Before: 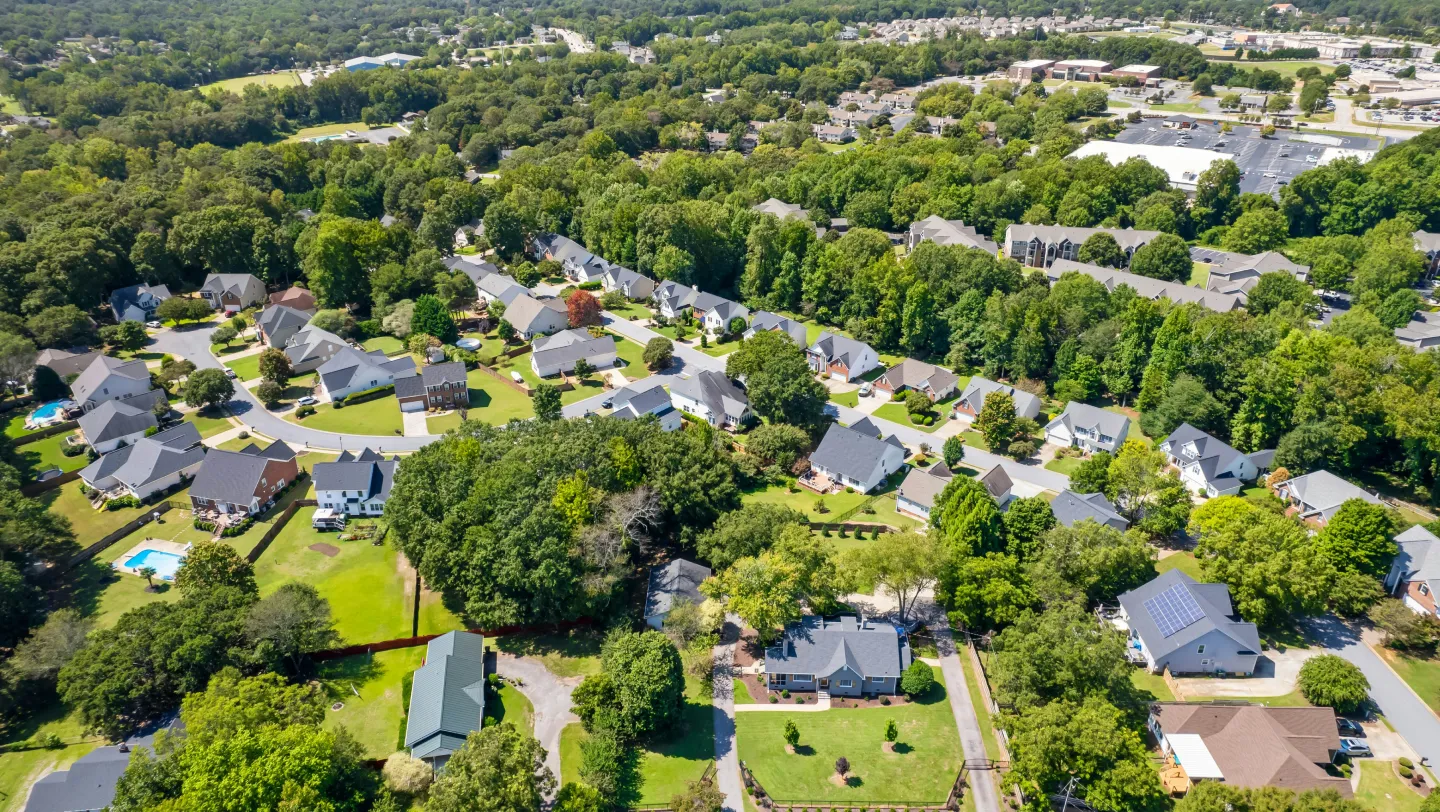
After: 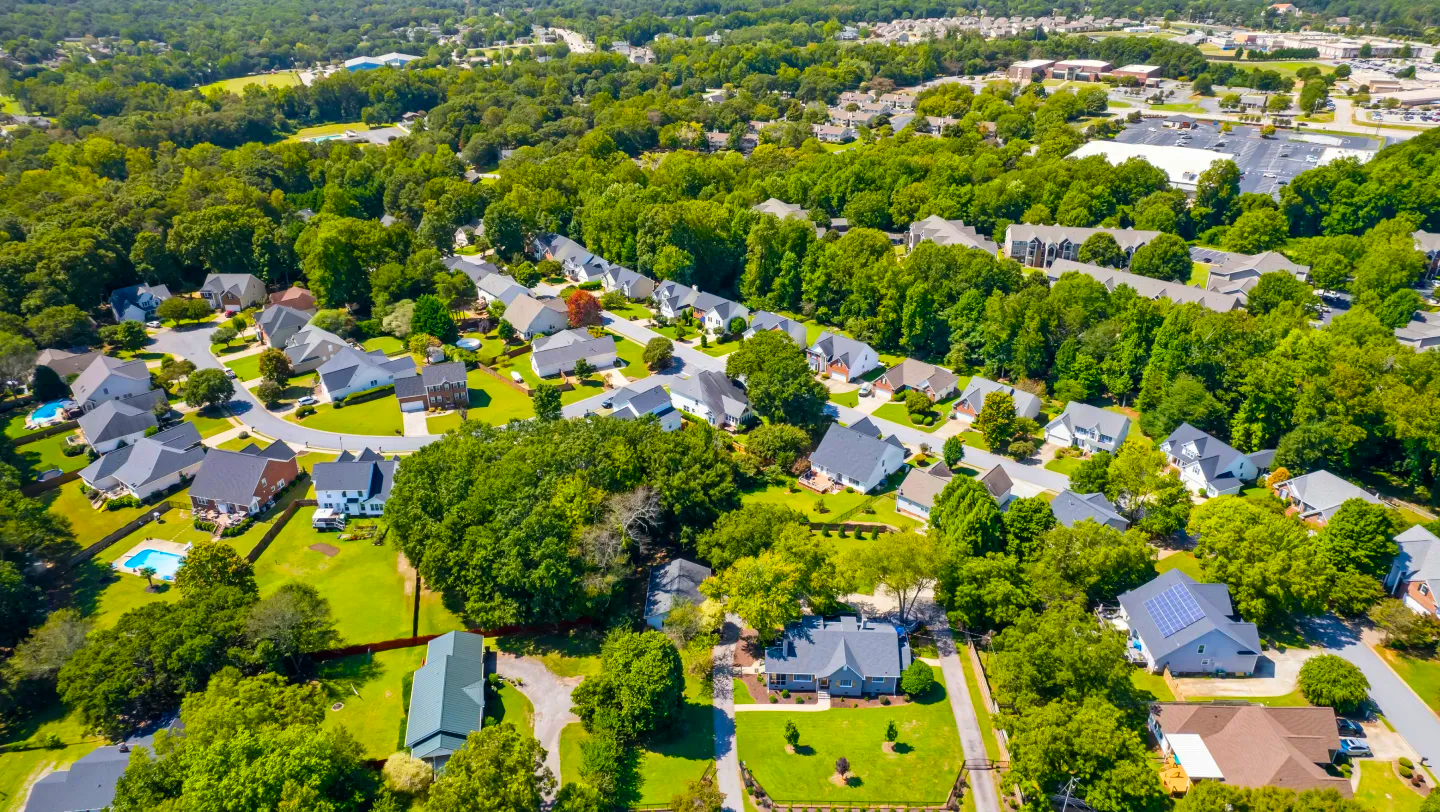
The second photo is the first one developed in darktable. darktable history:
color balance rgb: perceptual saturation grading › global saturation 30.618%, global vibrance 32.969%
